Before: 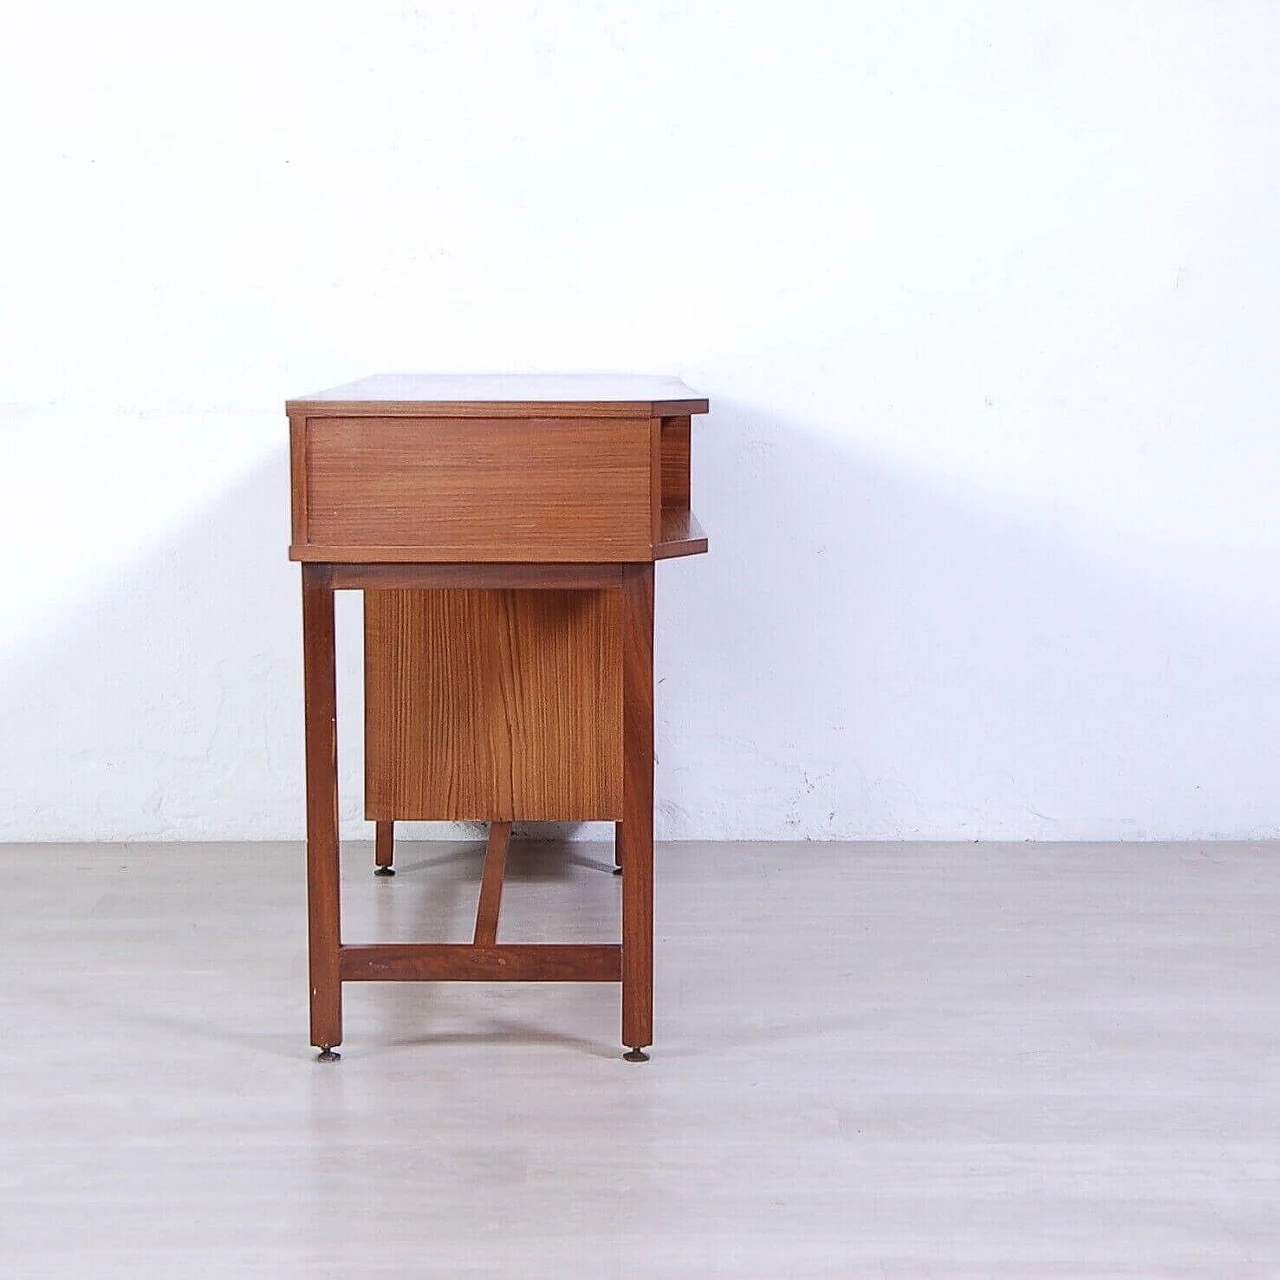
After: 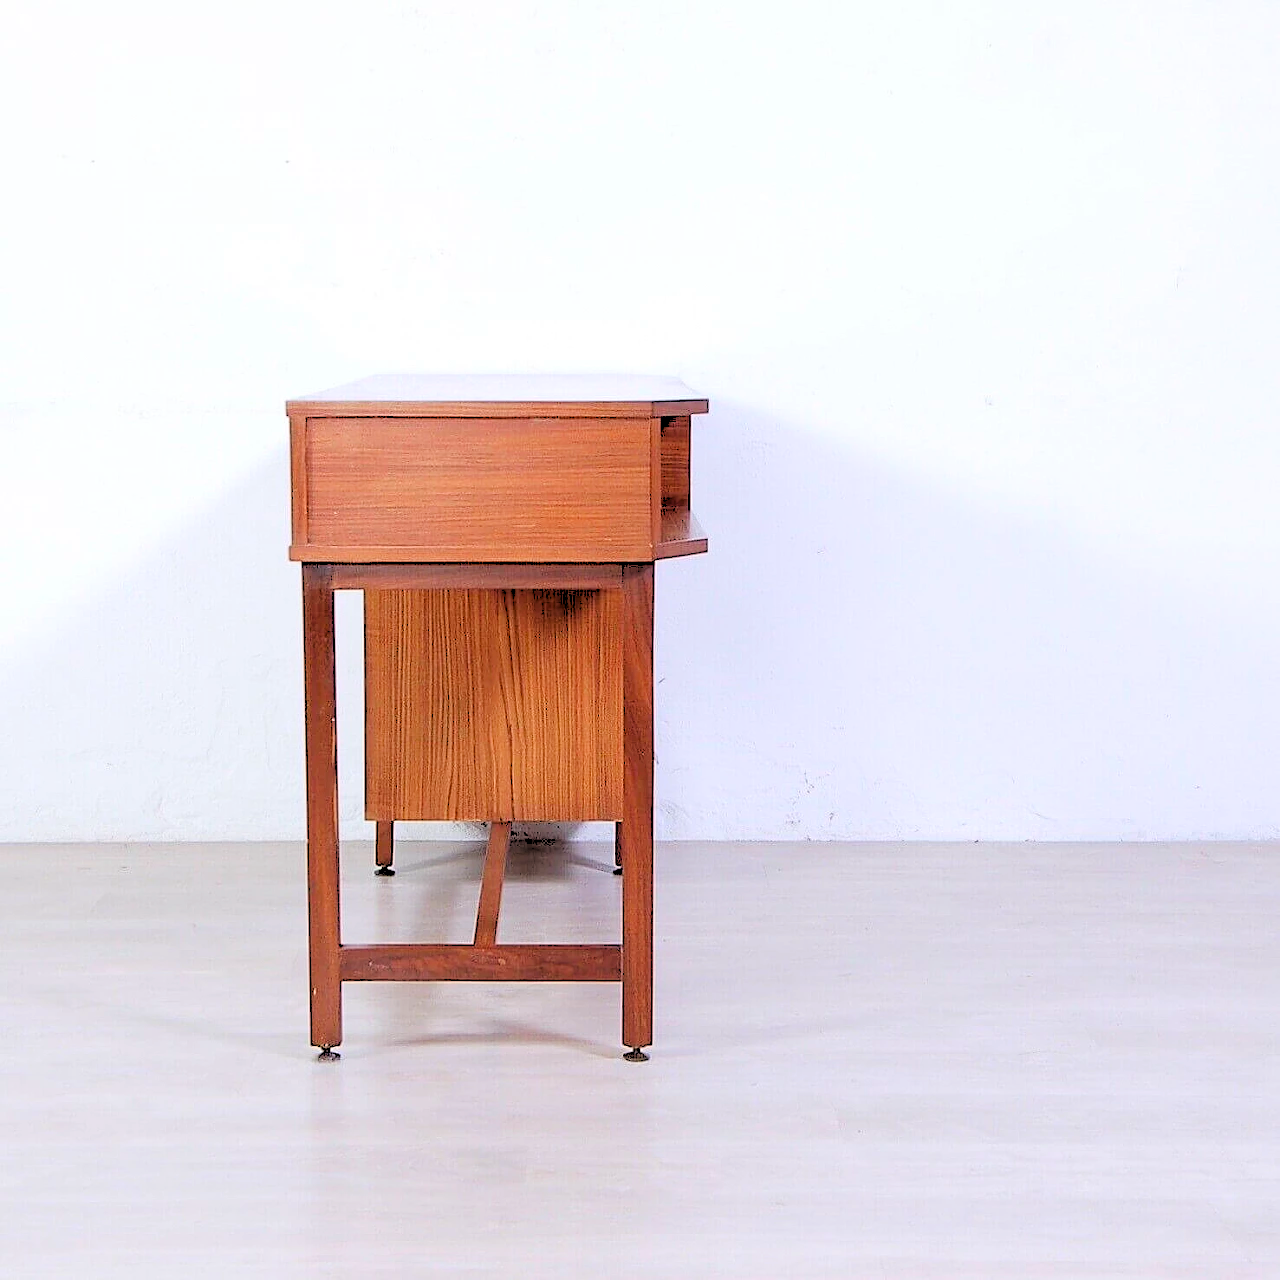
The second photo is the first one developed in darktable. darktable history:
rgb levels: levels [[0.027, 0.429, 0.996], [0, 0.5, 1], [0, 0.5, 1]]
white balance: emerald 1
contrast brightness saturation: contrast 0.08, saturation 0.2
